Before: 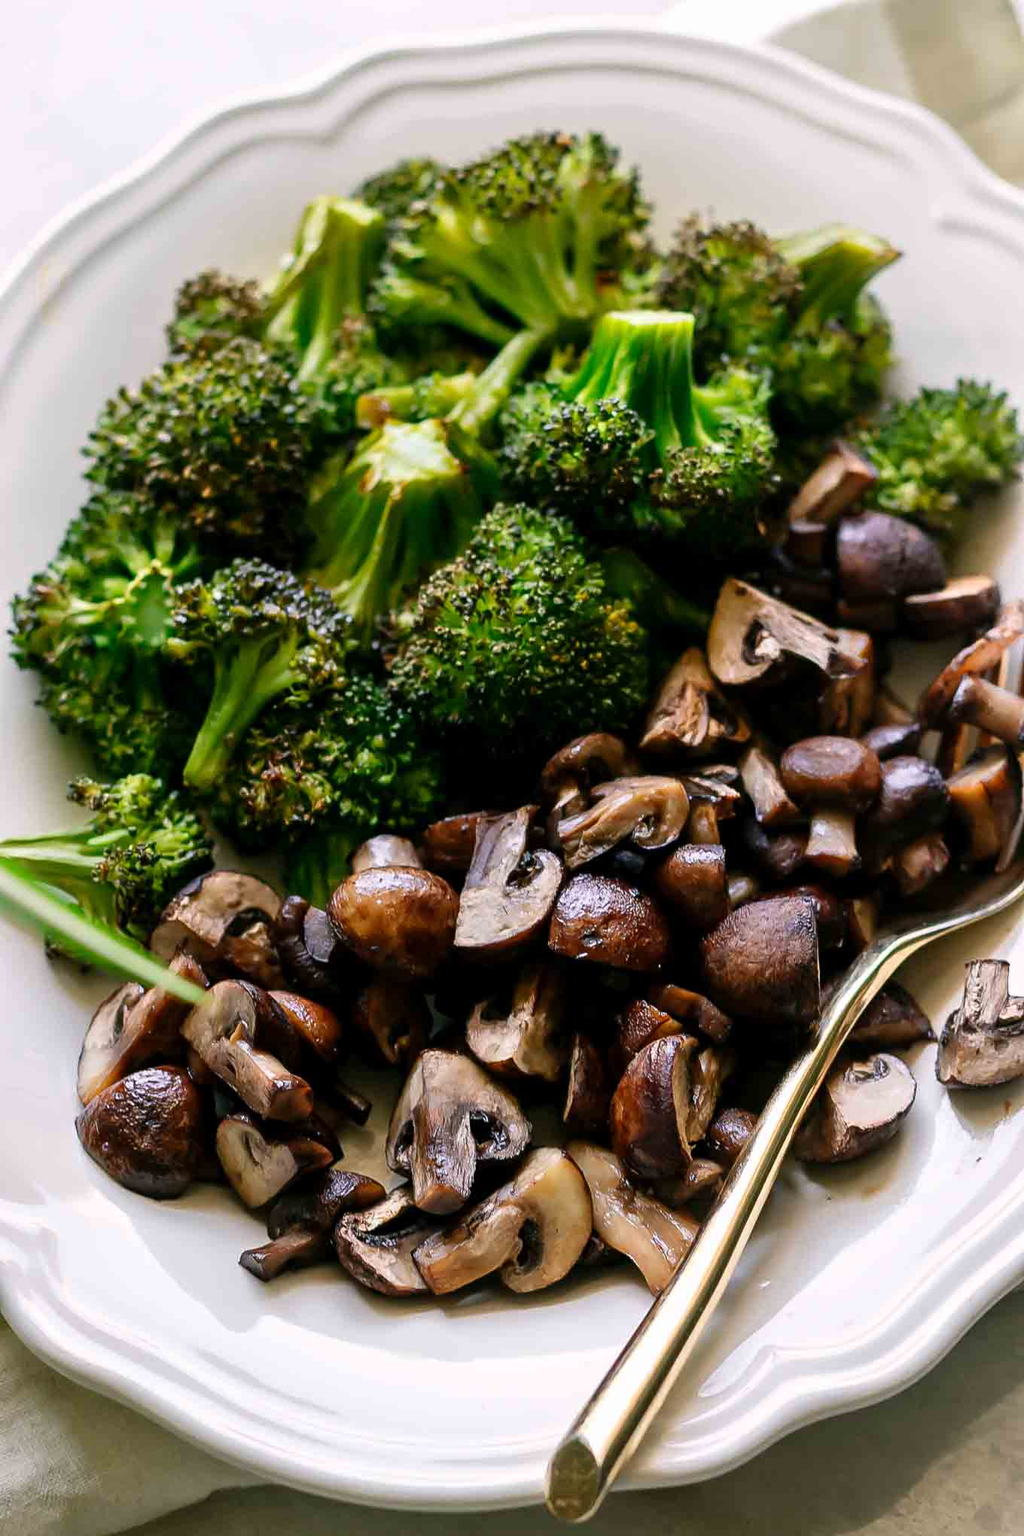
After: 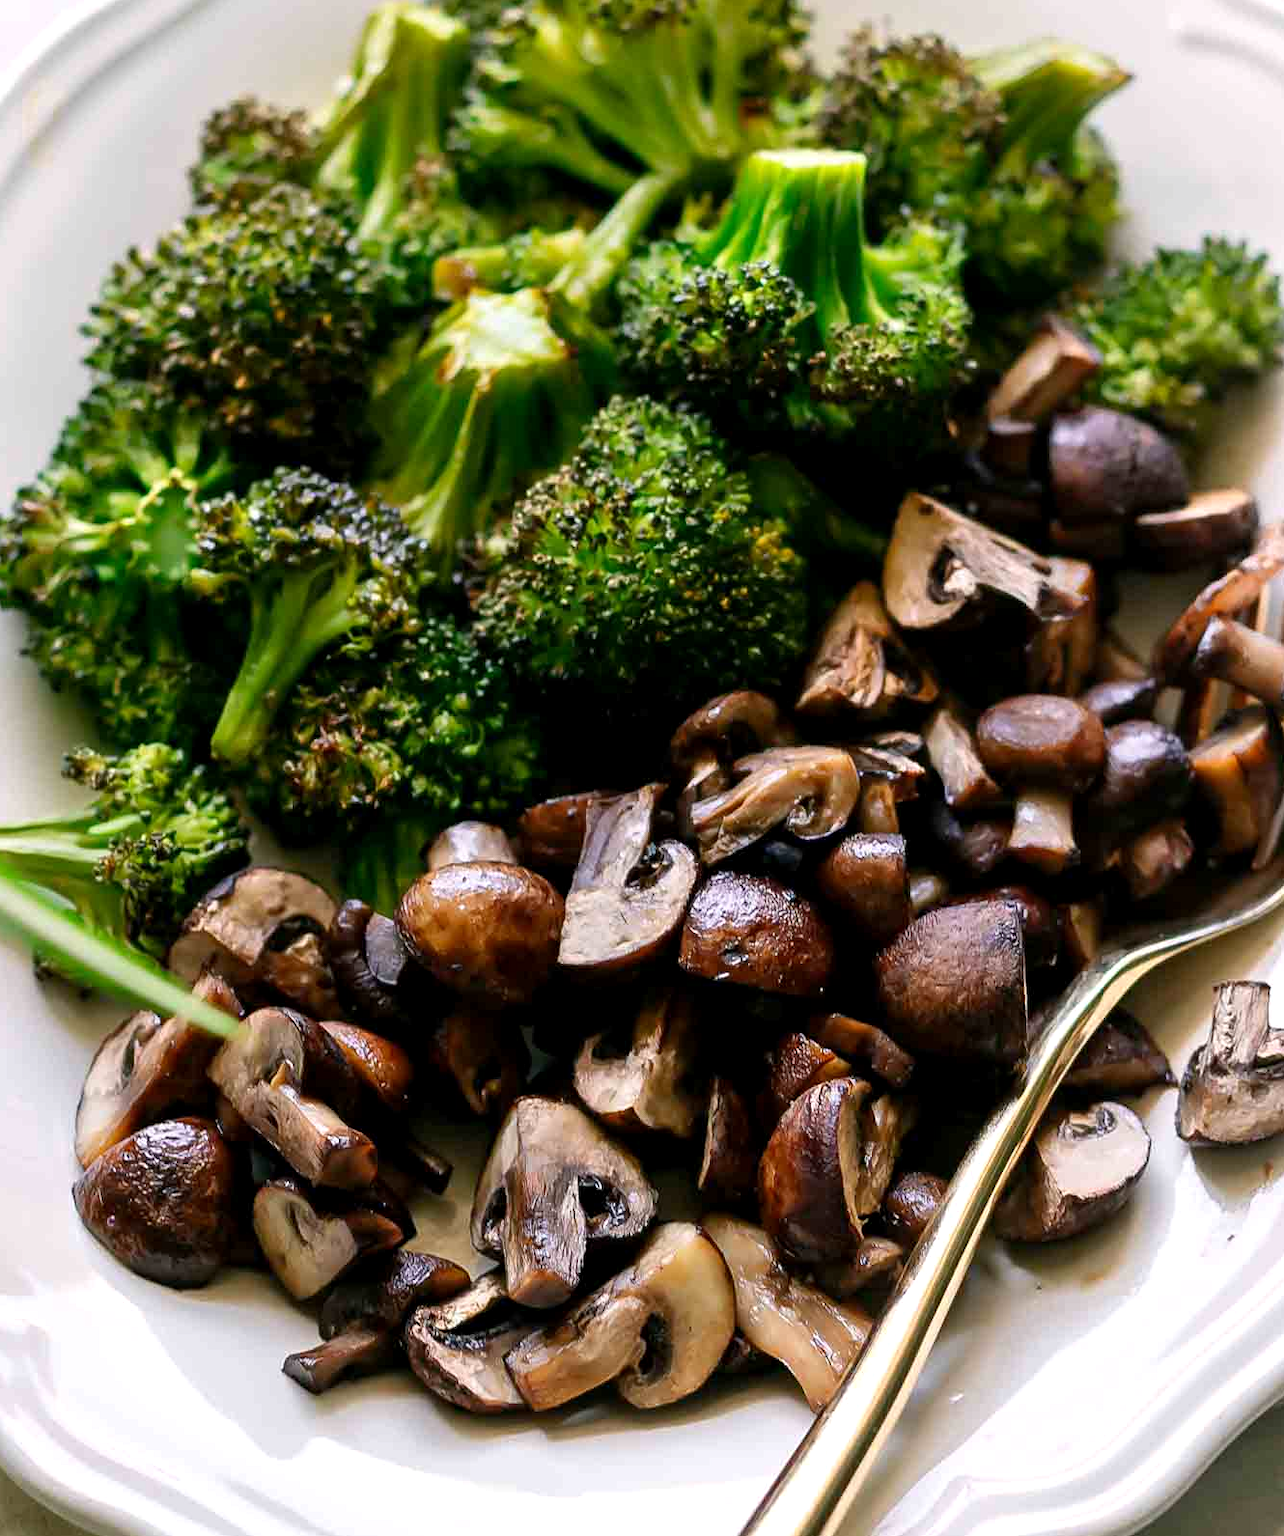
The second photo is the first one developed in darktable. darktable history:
crop and rotate: left 1.893%, top 12.666%, right 0.292%, bottom 9.31%
exposure: black level correction 0.001, exposure 0.143 EV, compensate highlight preservation false
